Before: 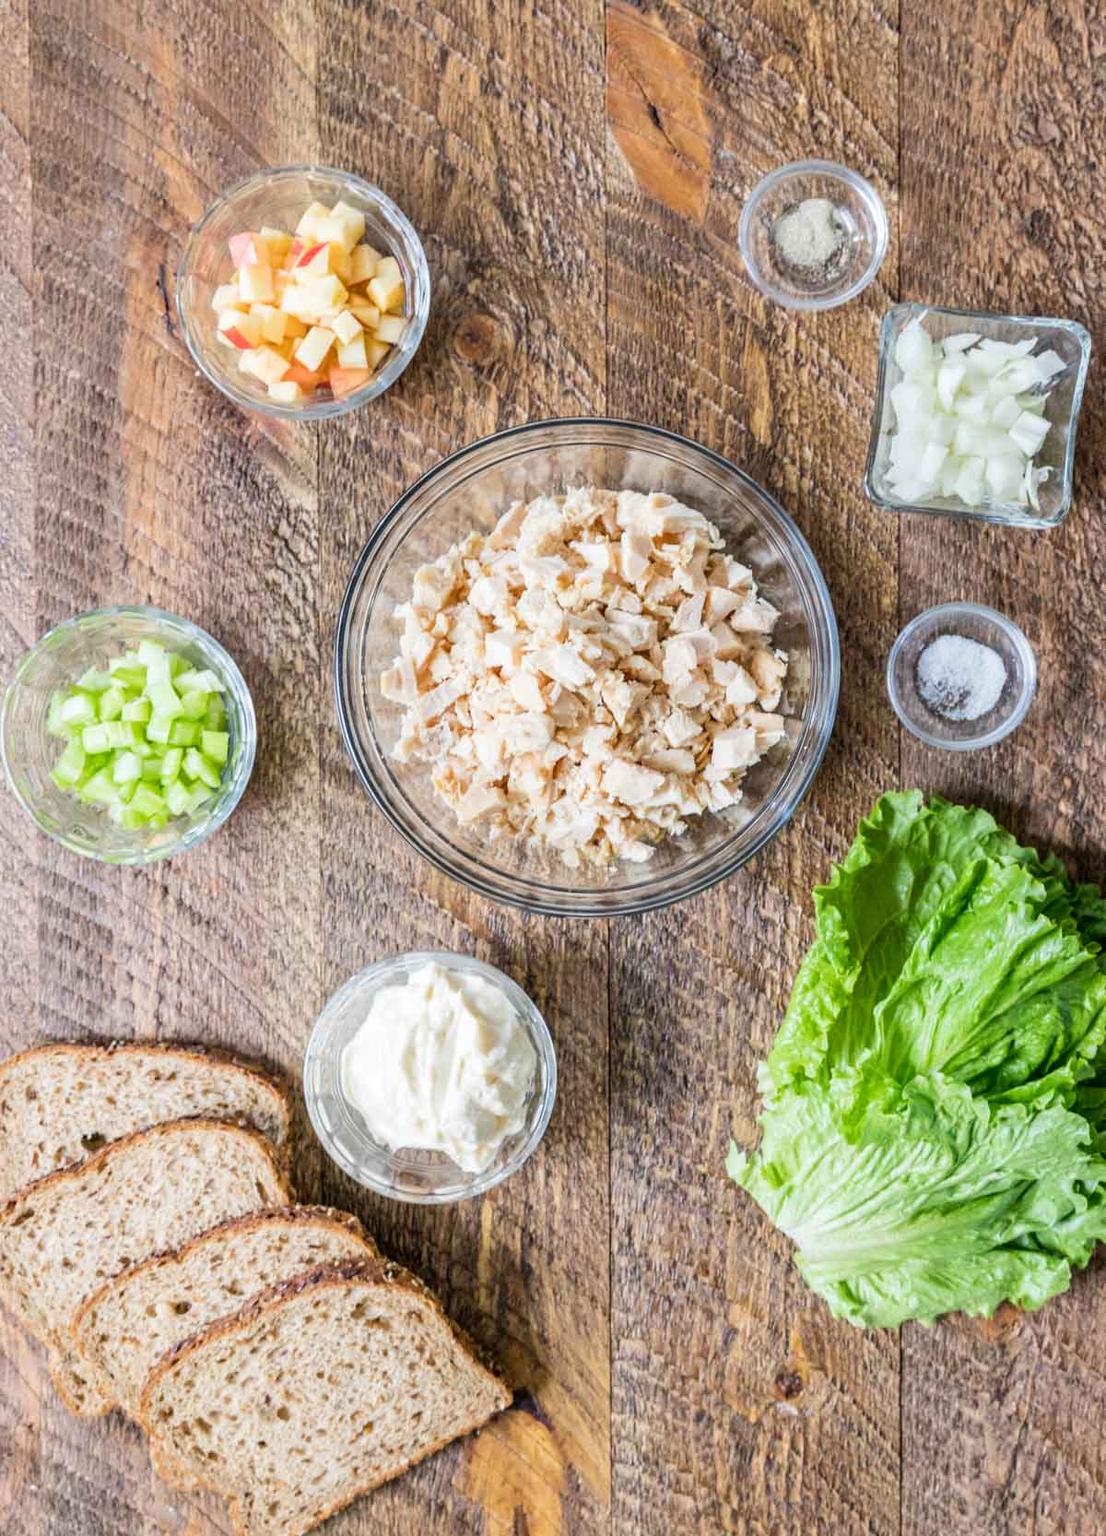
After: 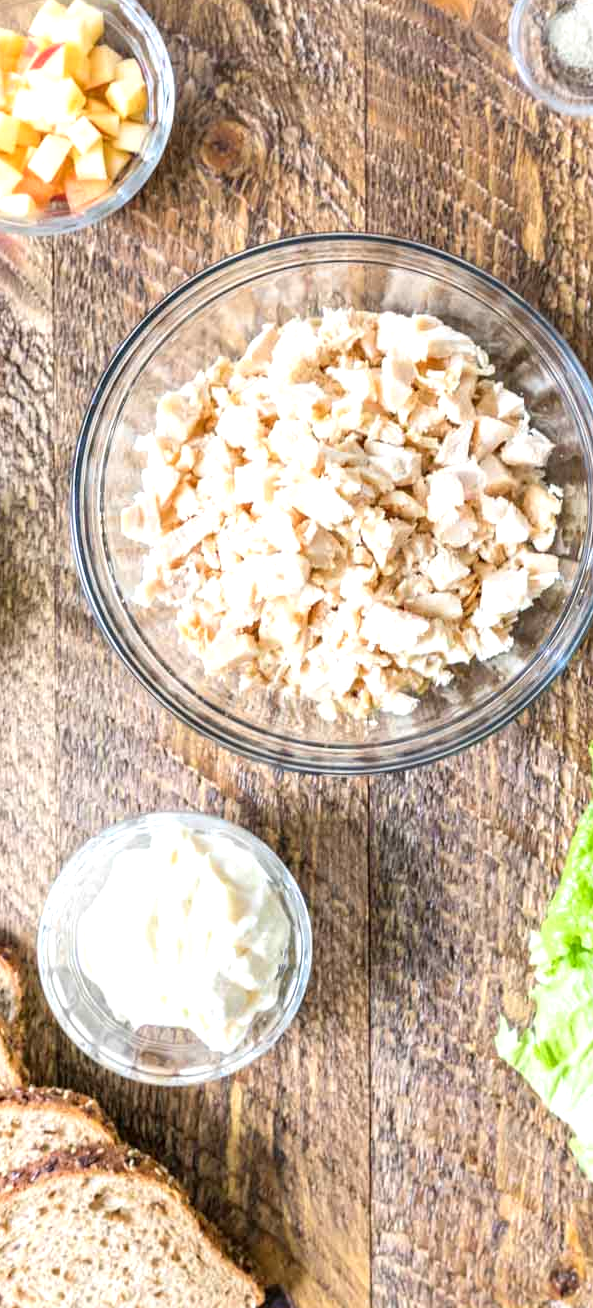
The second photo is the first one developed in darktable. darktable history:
exposure: exposure 0.564 EV, compensate highlight preservation false
crop and rotate: angle 0.02°, left 24.353%, top 13.219%, right 26.156%, bottom 8.224%
